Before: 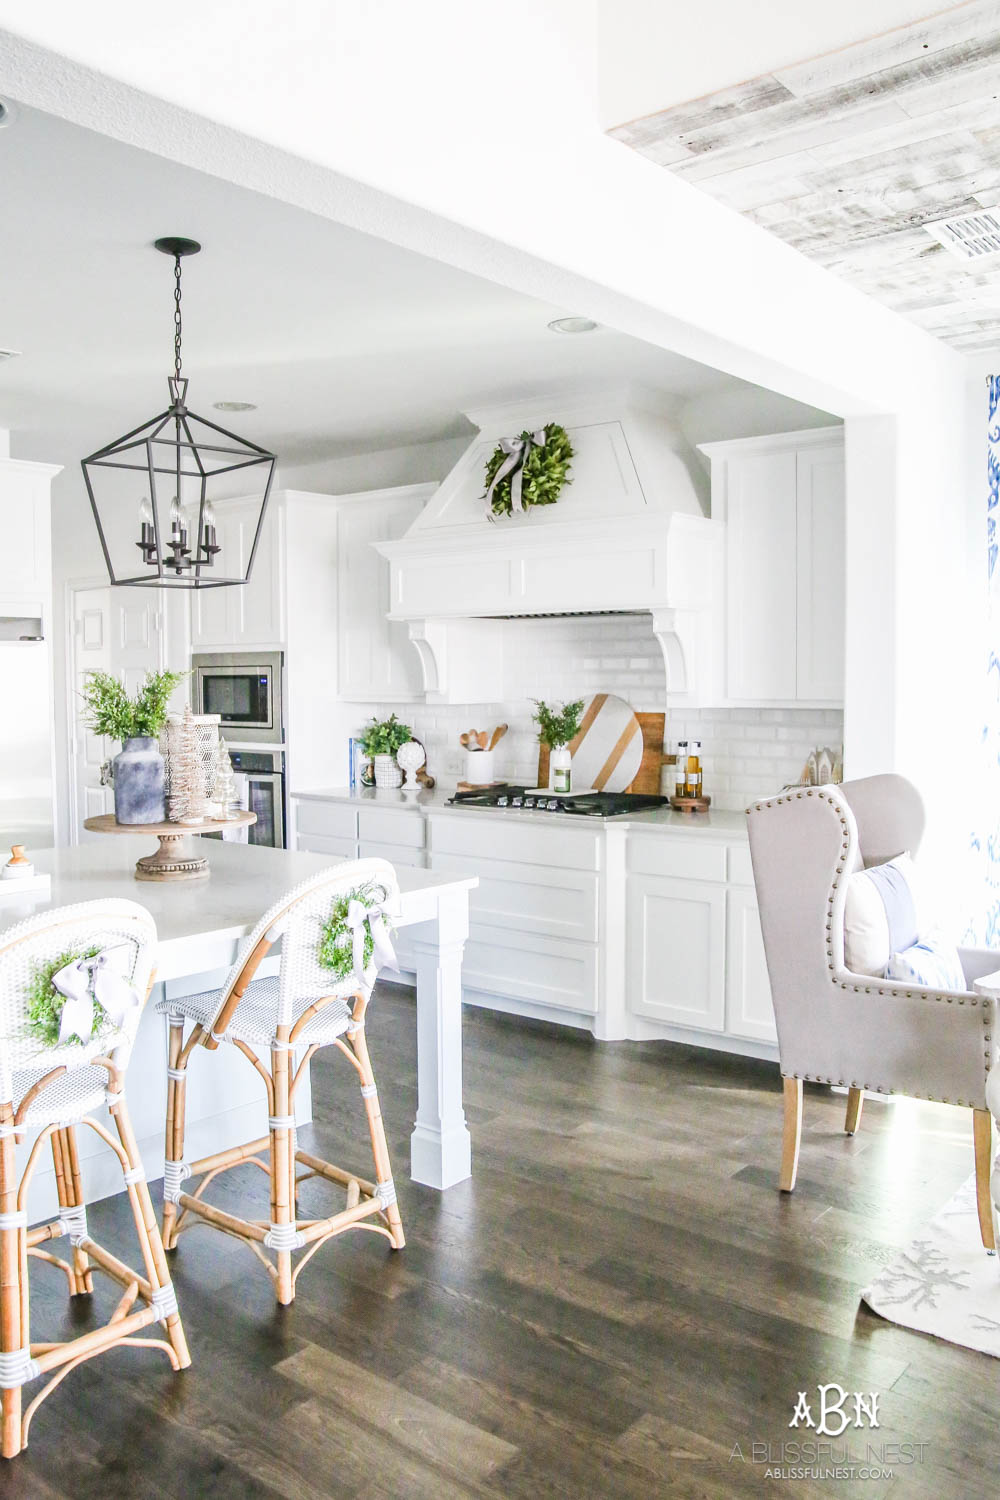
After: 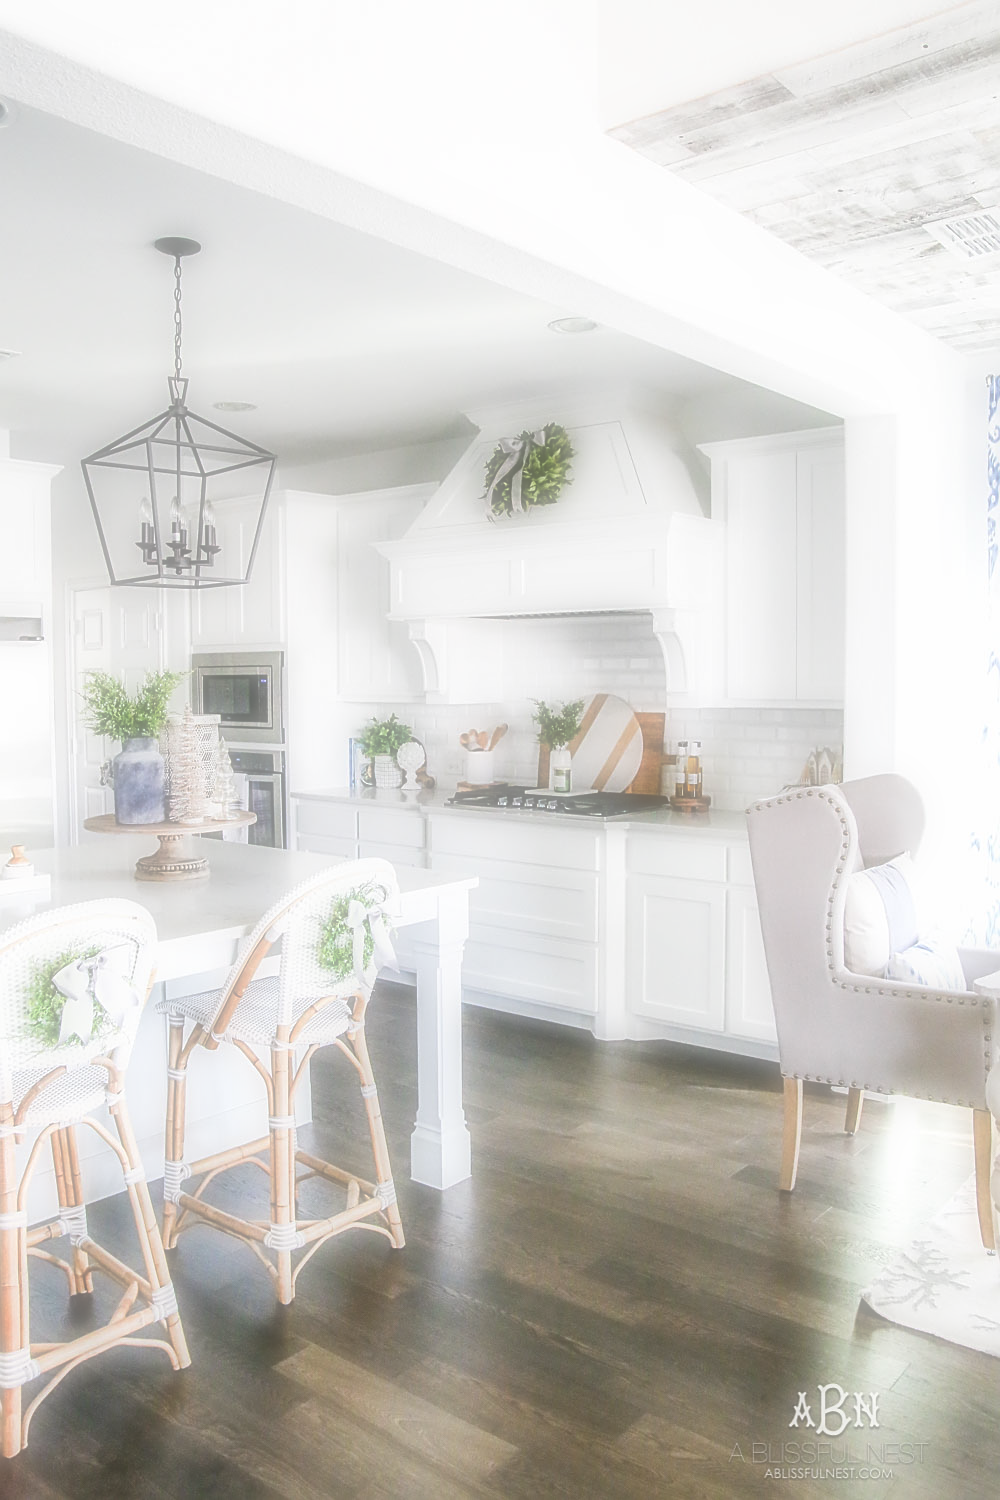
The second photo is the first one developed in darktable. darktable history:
white balance: emerald 1
soften: on, module defaults
sharpen: on, module defaults
